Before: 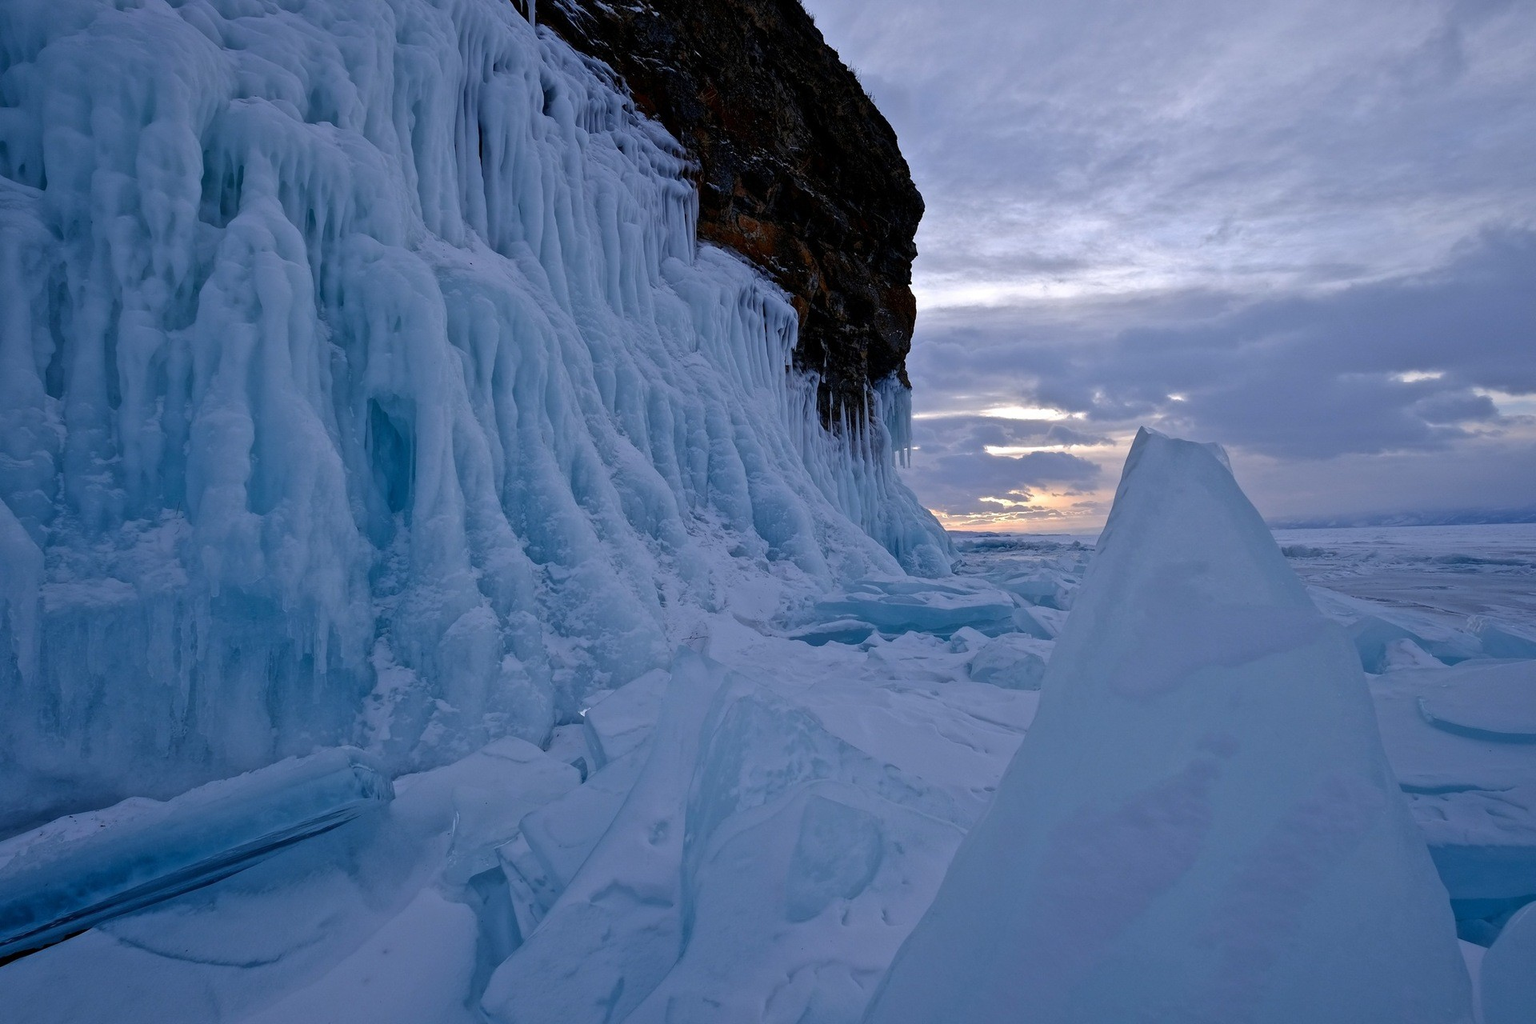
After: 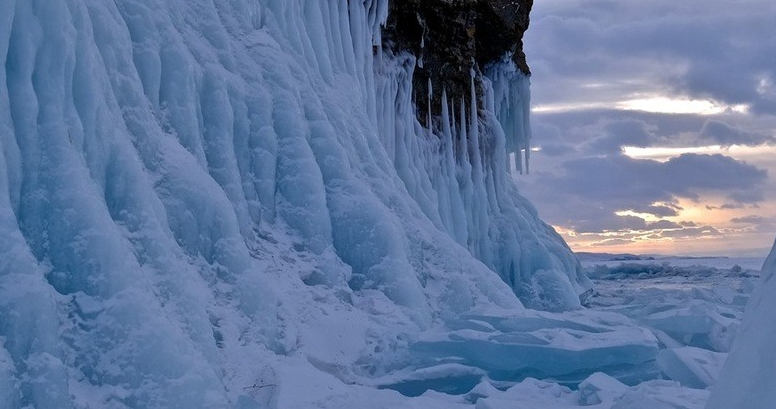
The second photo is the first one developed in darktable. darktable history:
crop: left 31.751%, top 32.172%, right 27.8%, bottom 35.83%
shadows and highlights: shadows 22.7, highlights -48.71, soften with gaussian
